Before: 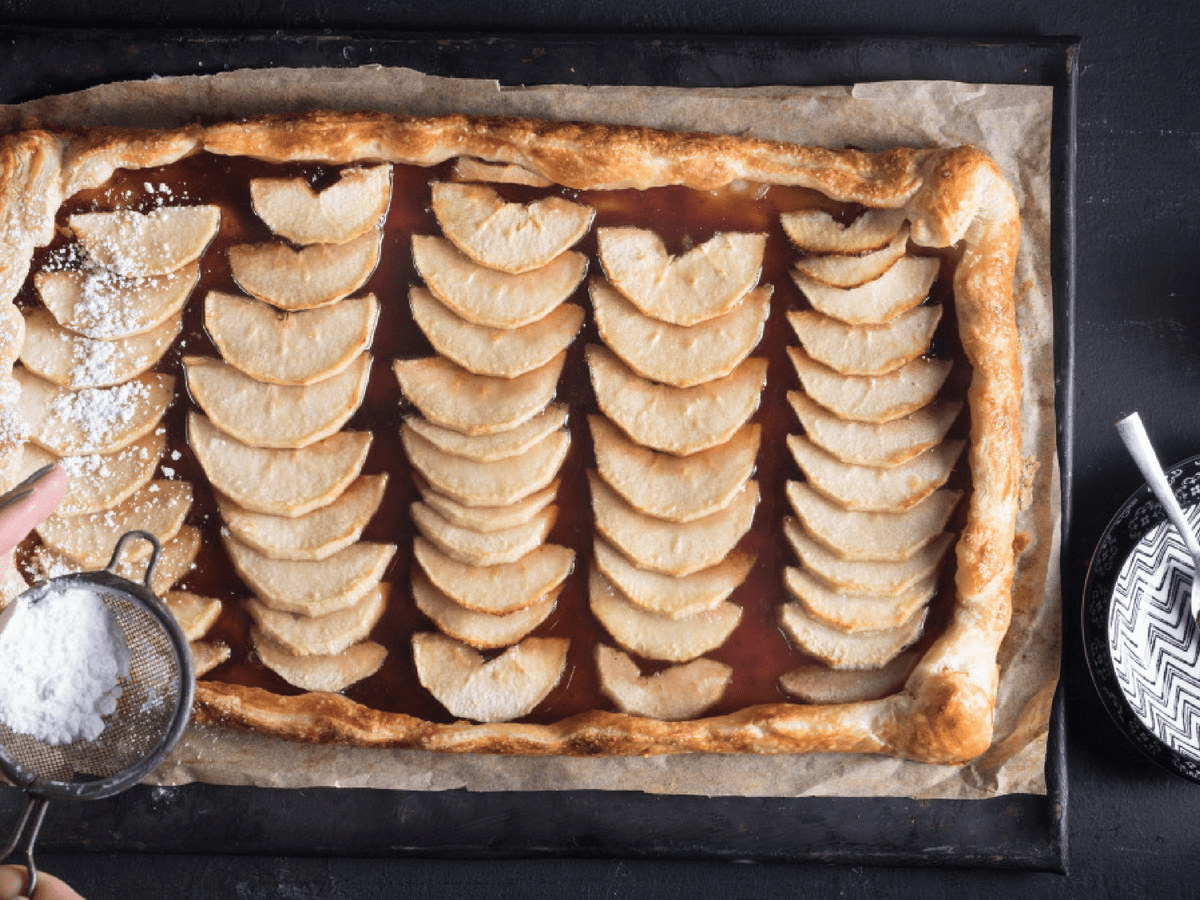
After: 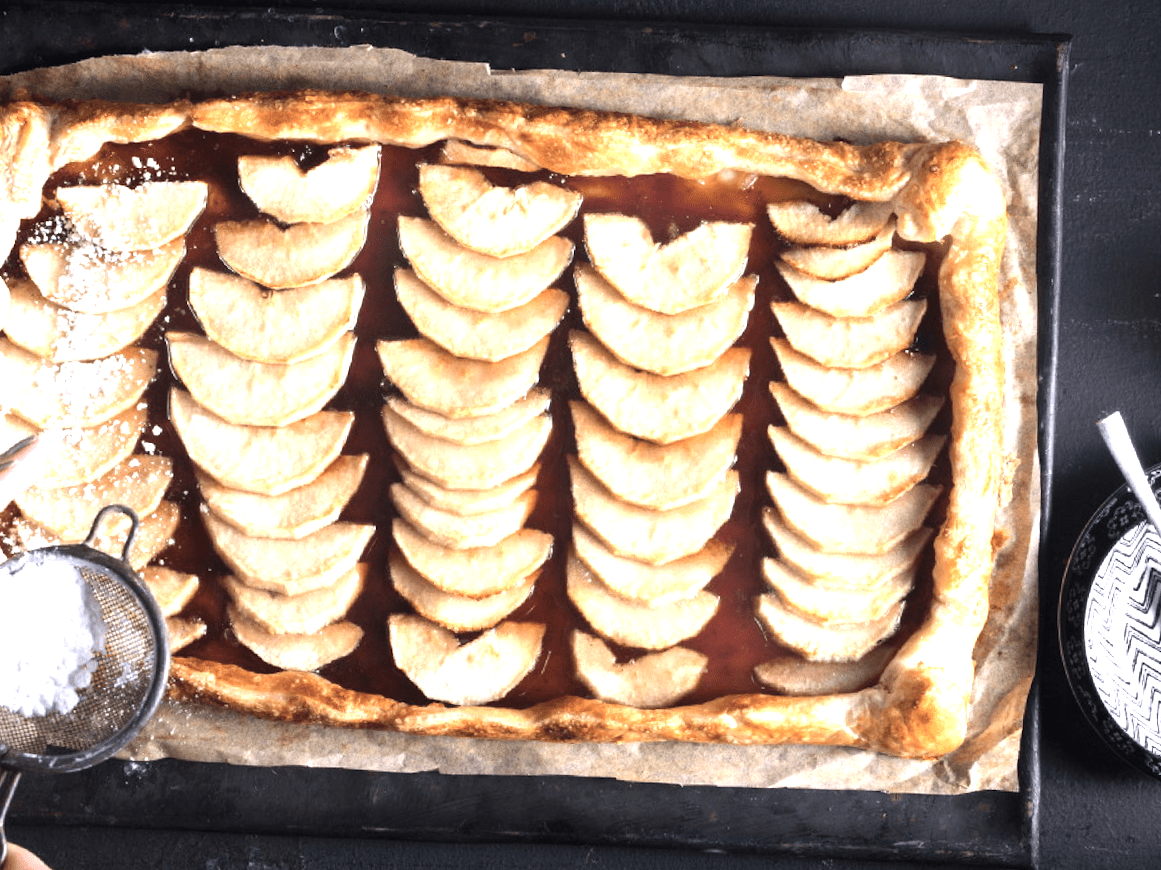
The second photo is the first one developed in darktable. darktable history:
crop and rotate: angle -1.45°
exposure: black level correction 0, exposure 0.692 EV, compensate exposure bias true, compensate highlight preservation false
tone equalizer: -8 EV -0.443 EV, -7 EV -0.369 EV, -6 EV -0.3 EV, -5 EV -0.205 EV, -3 EV 0.192 EV, -2 EV 0.312 EV, -1 EV 0.395 EV, +0 EV 0.396 EV, edges refinement/feathering 500, mask exposure compensation -1.57 EV, preserve details no
